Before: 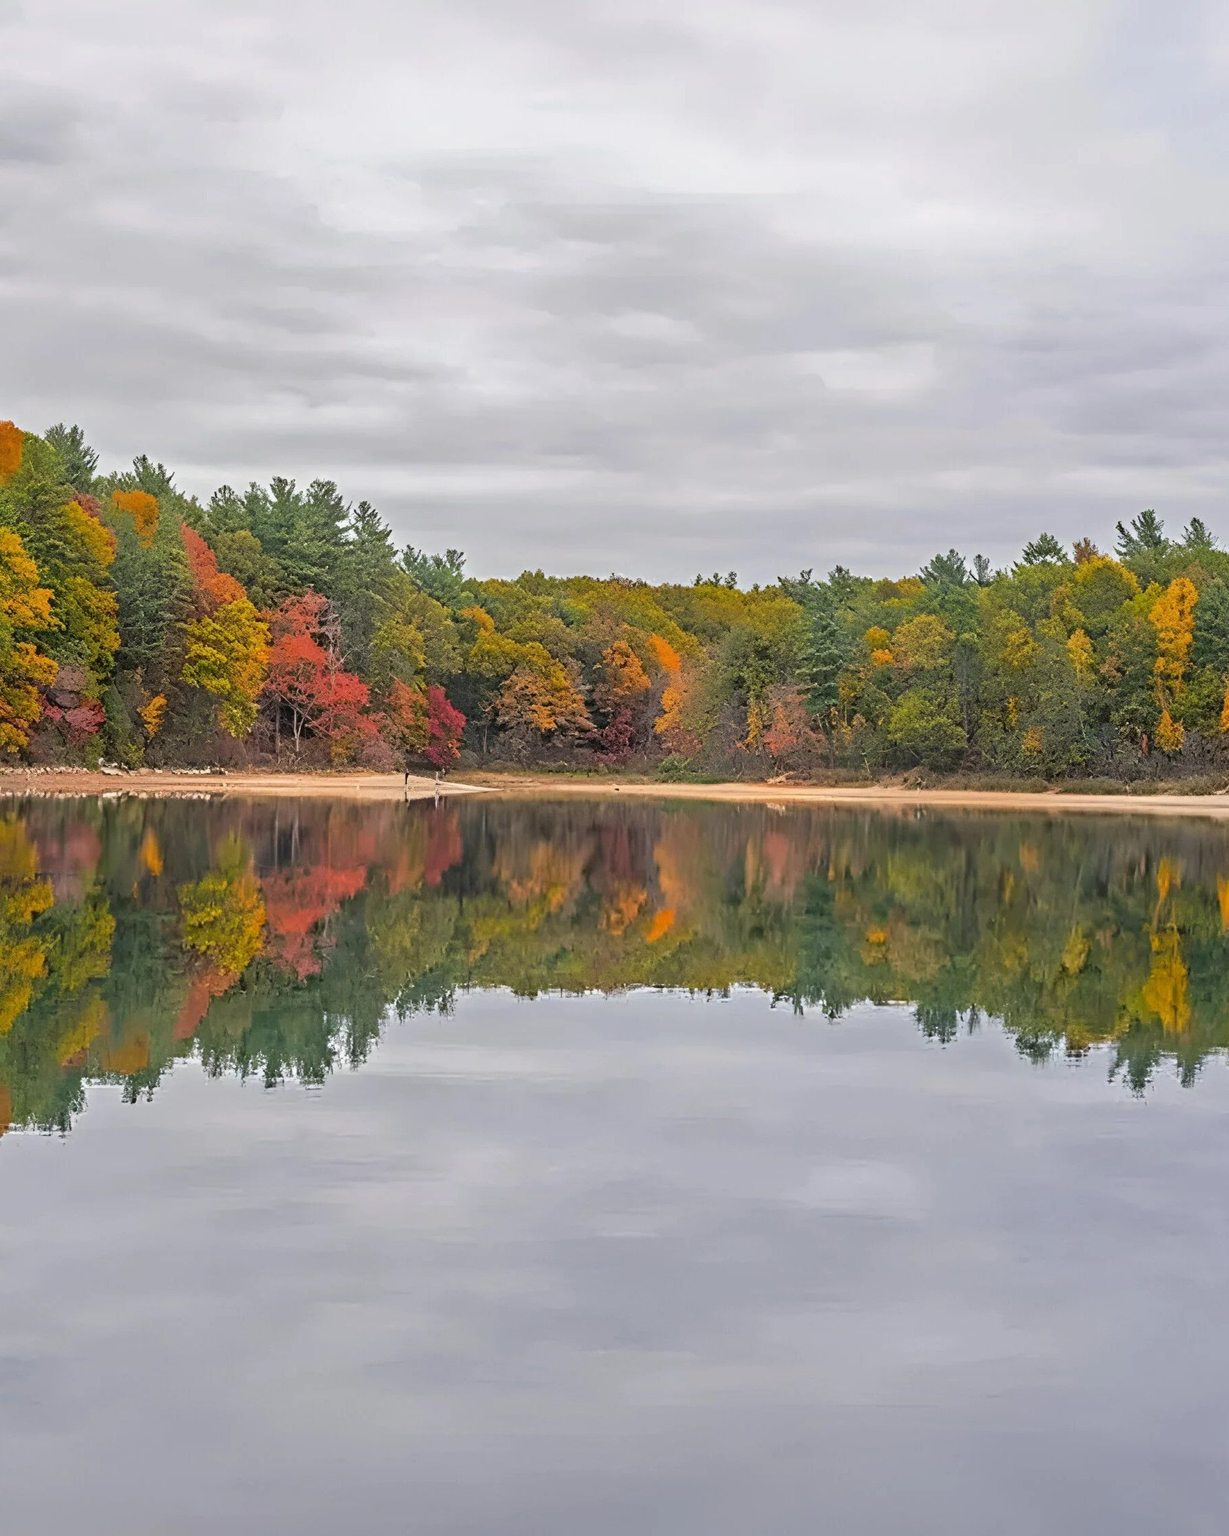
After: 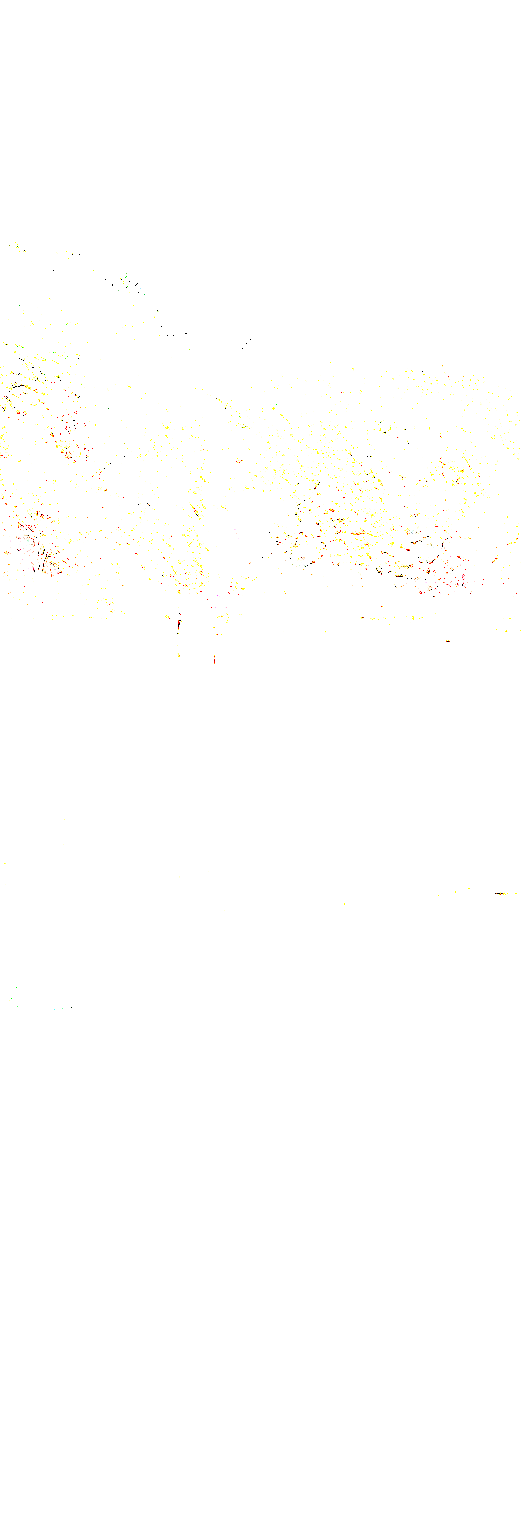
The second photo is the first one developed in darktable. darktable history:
color correction: highlights a* -0.666, highlights b* -9.21
crop and rotate: left 21.725%, top 18.795%, right 45.047%, bottom 2.963%
exposure: exposure 7.913 EV, compensate highlight preservation false
